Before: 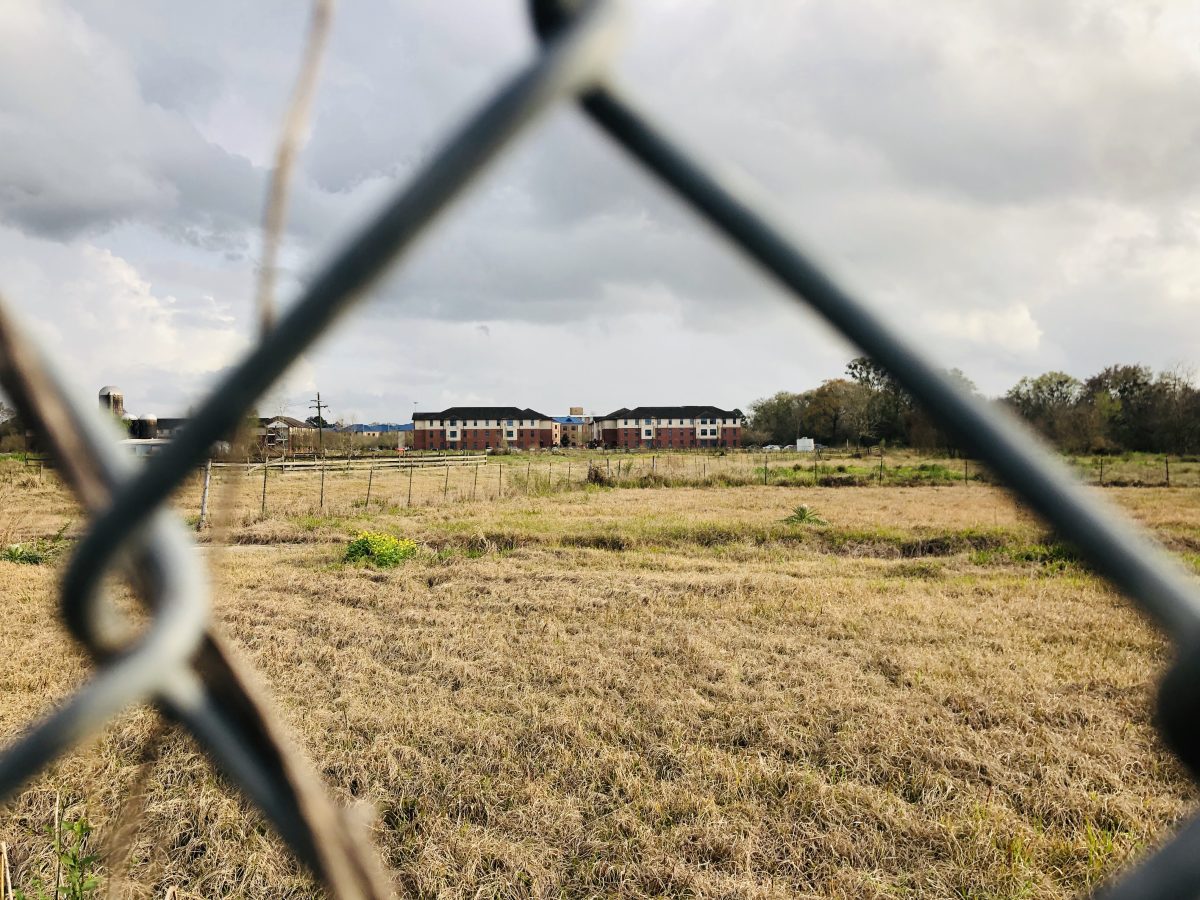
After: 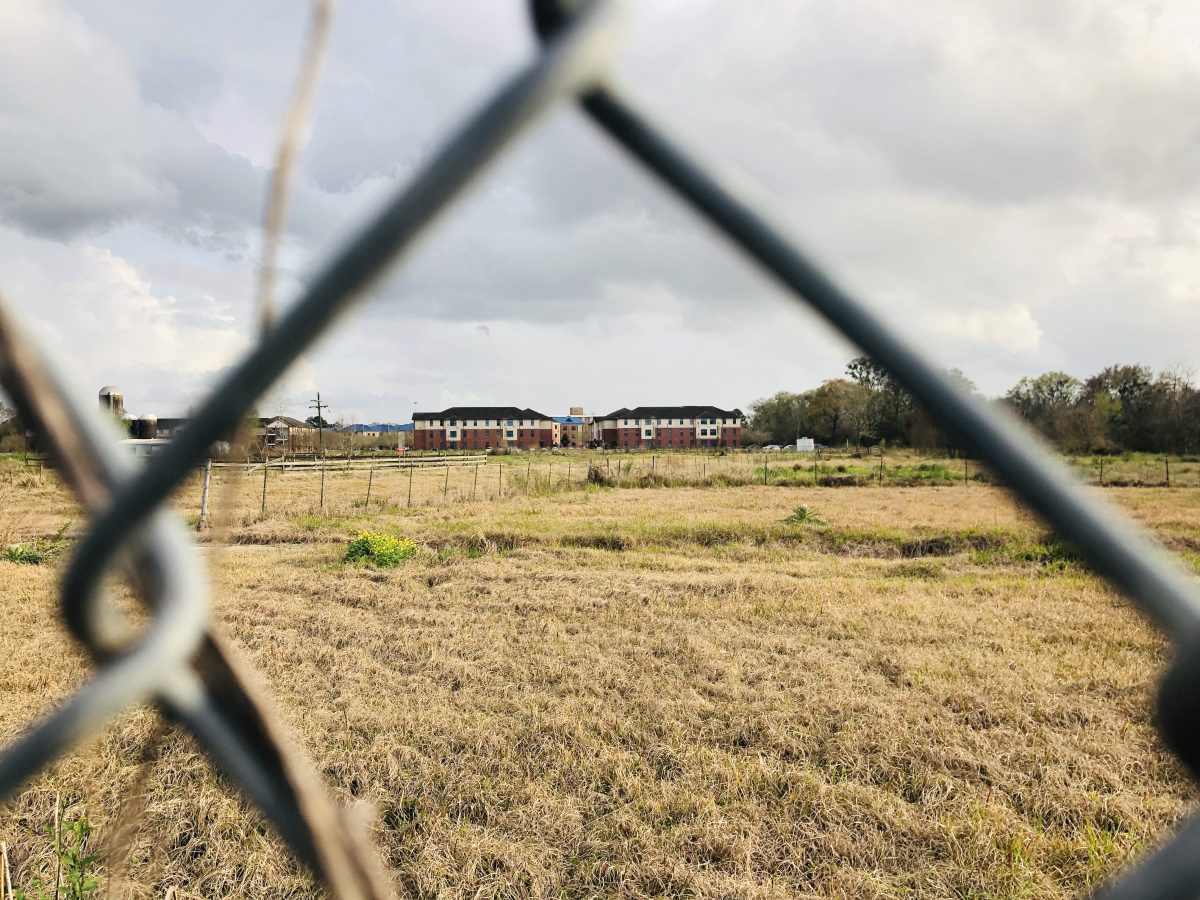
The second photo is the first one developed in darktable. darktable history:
contrast brightness saturation: contrast 0.051, brightness 0.065, saturation 0.012
